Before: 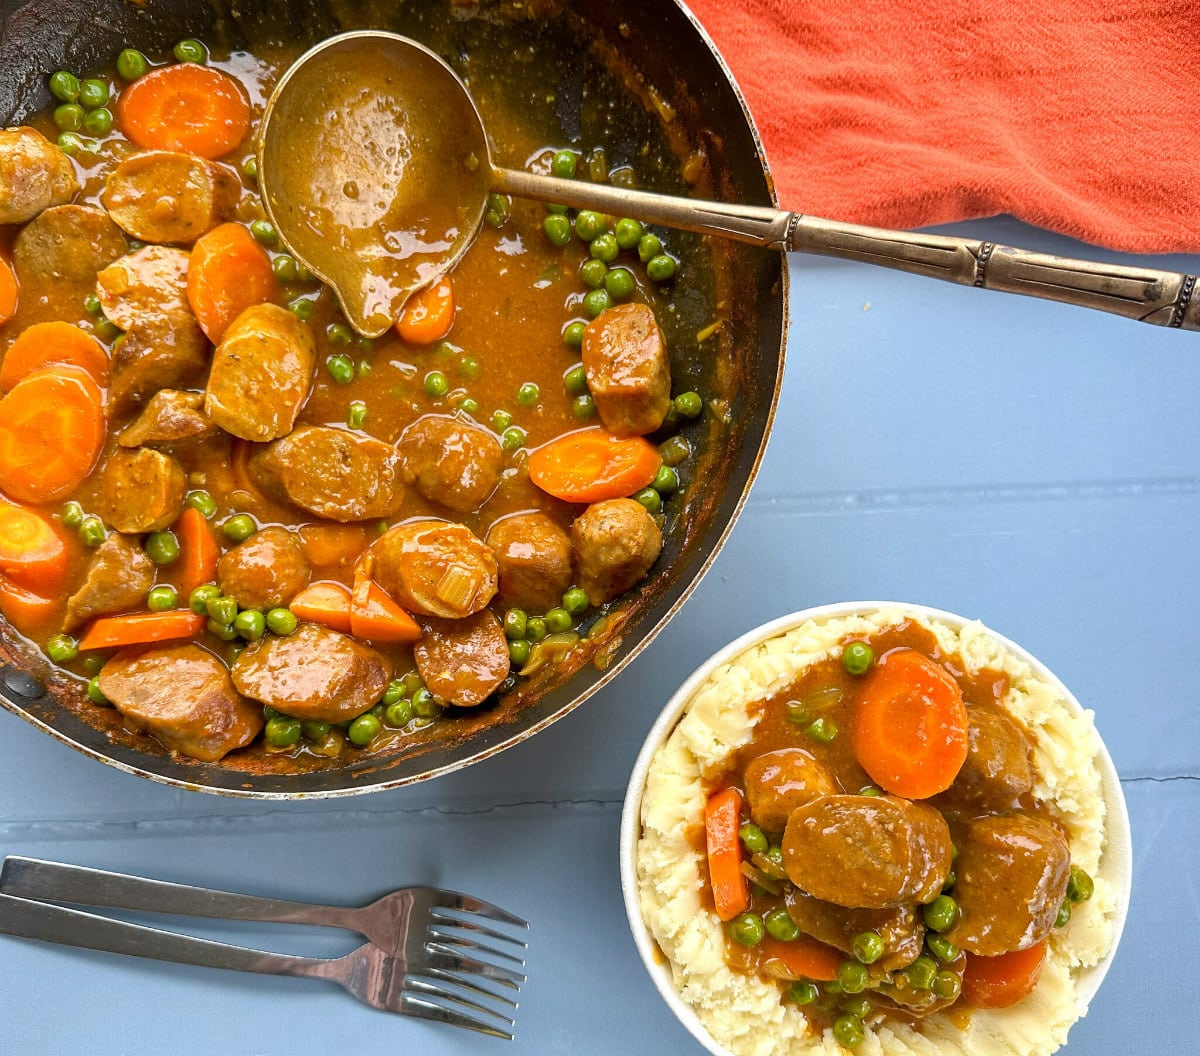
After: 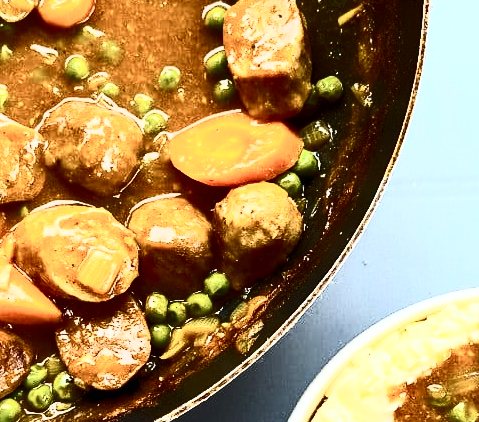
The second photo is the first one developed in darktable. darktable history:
contrast brightness saturation: contrast 0.93, brightness 0.2
crop: left 30%, top 30%, right 30%, bottom 30%
white balance: red 0.982, blue 1.018
